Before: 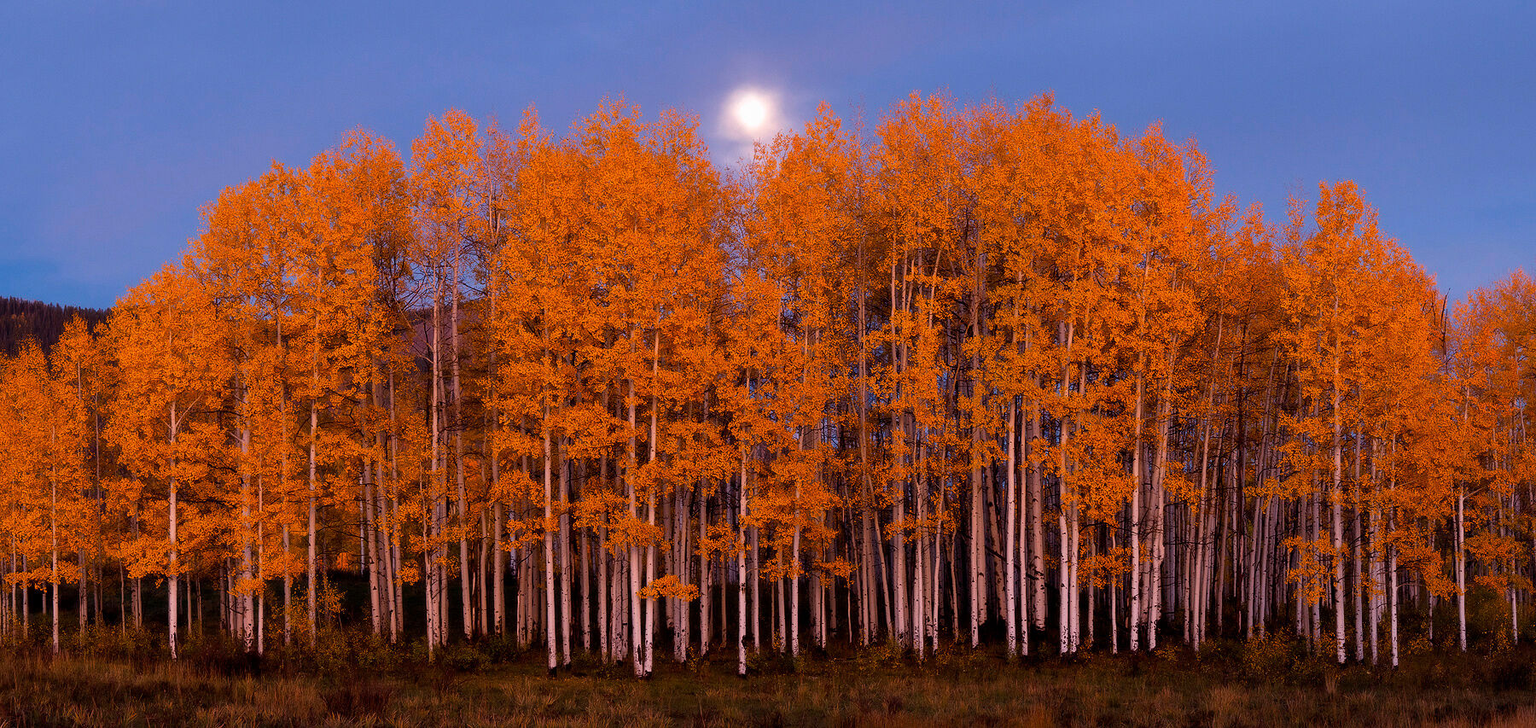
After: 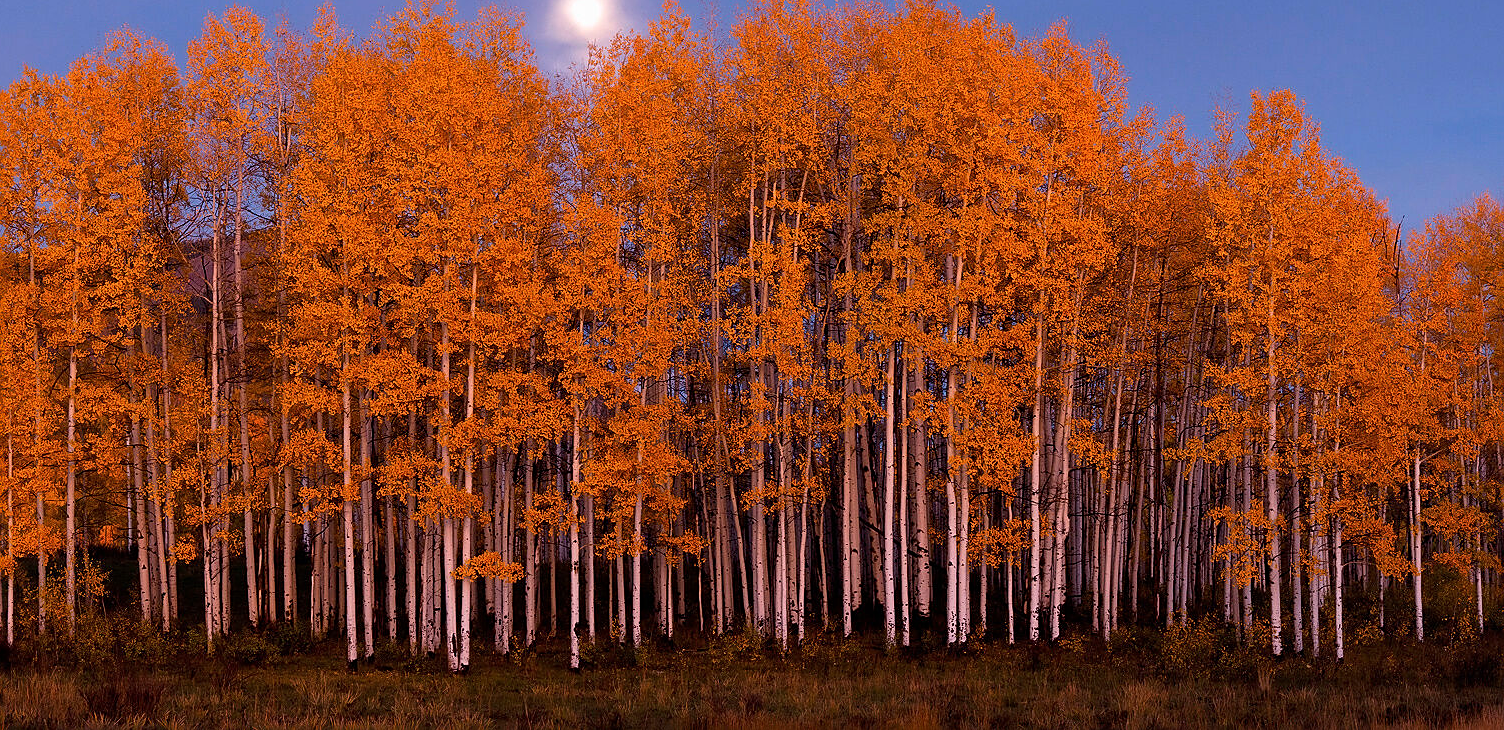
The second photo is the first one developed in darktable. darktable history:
crop: left 16.394%, top 14.333%
sharpen: on, module defaults
